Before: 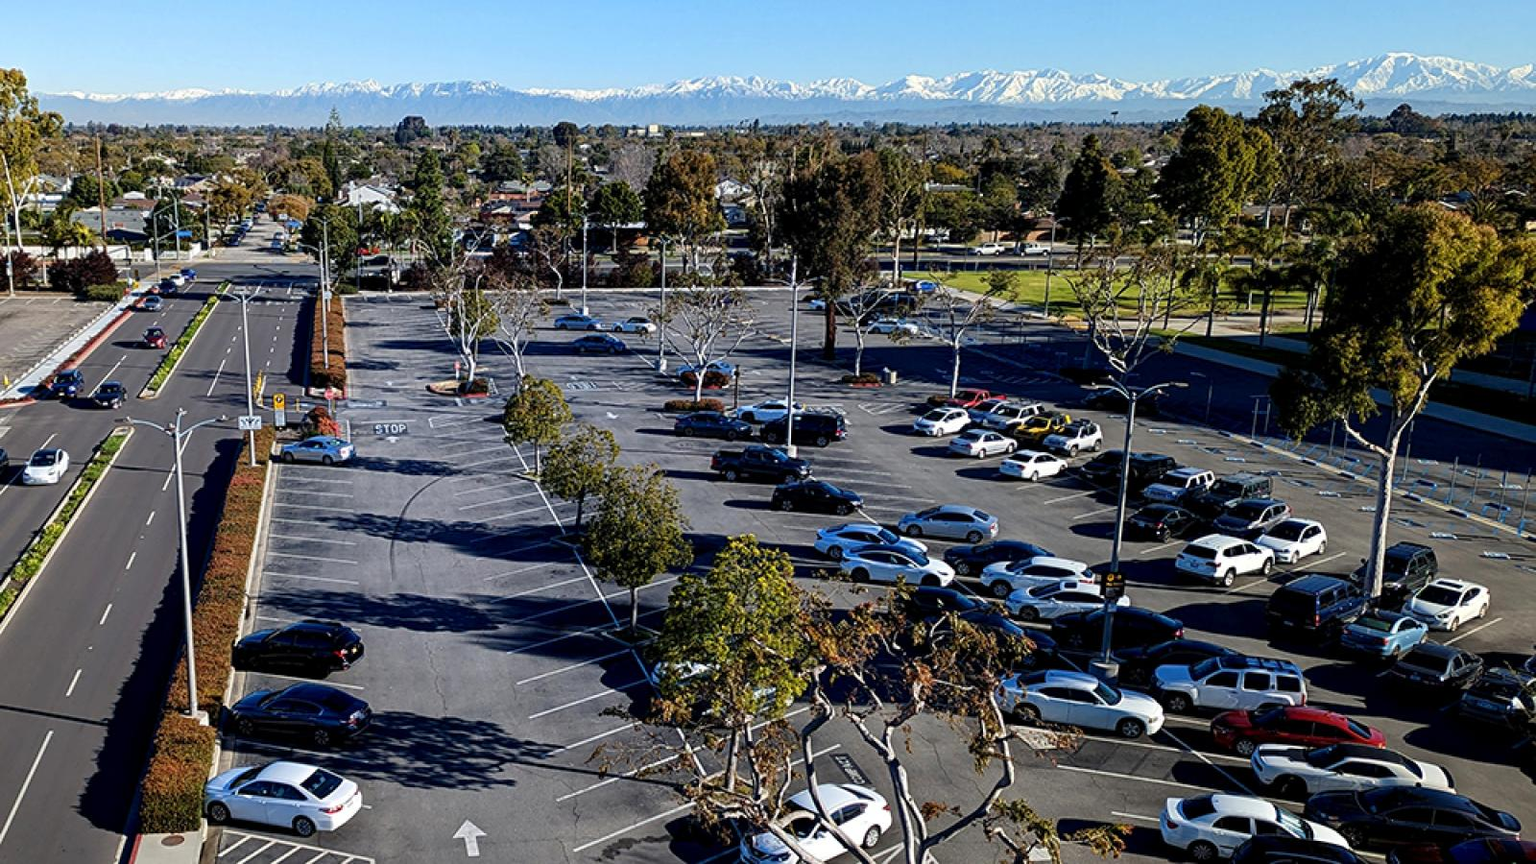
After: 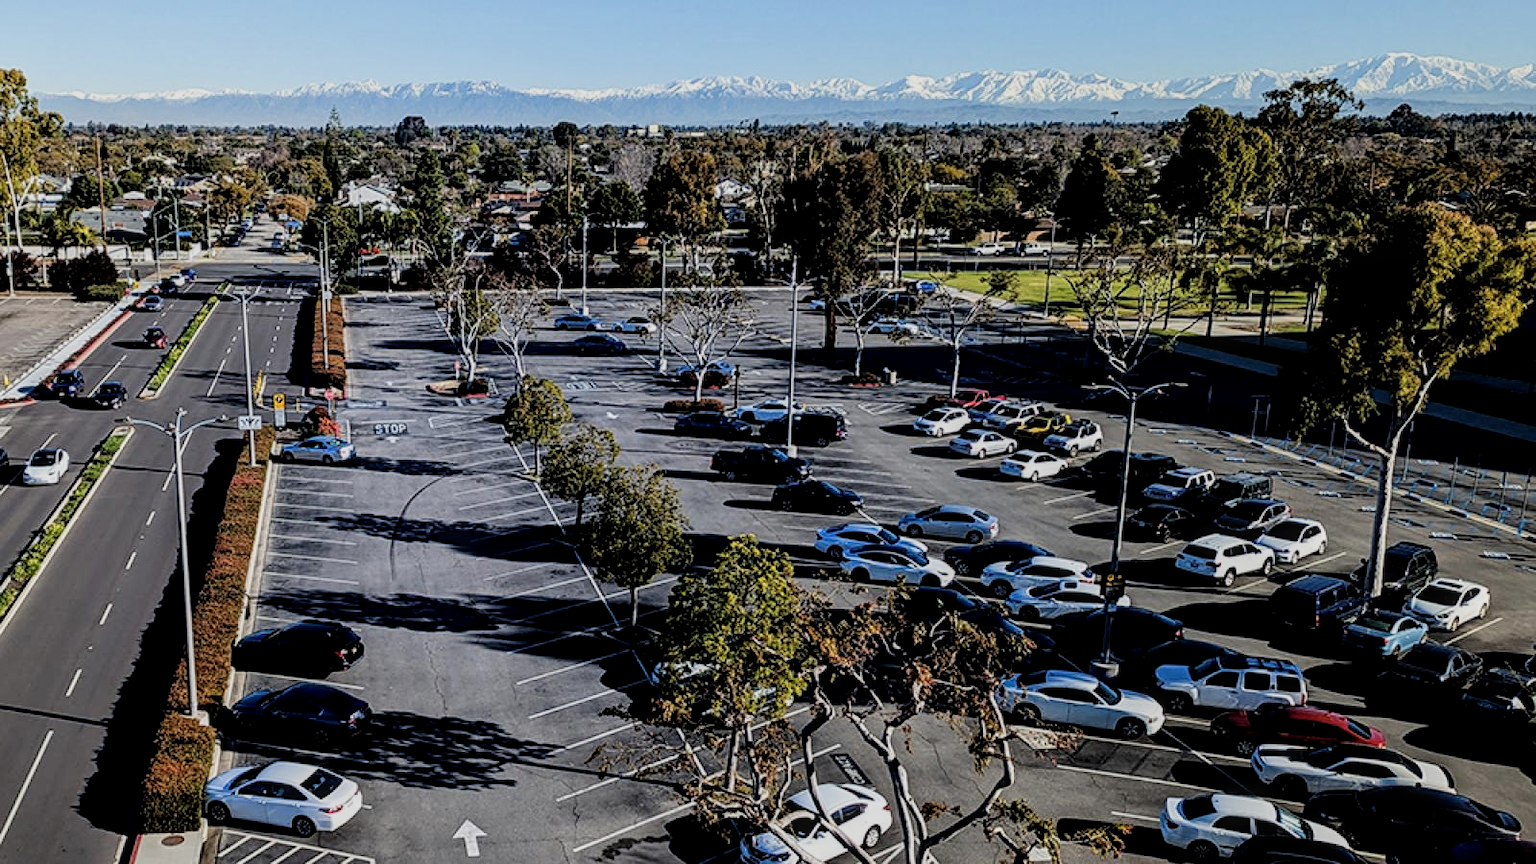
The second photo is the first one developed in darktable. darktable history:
filmic rgb: black relative exposure -5 EV, hardness 2.88, contrast 1.2, highlights saturation mix -30%
local contrast: on, module defaults
color zones: curves: ch0 [(0.25, 0.5) (0.428, 0.473) (0.75, 0.5)]; ch1 [(0.243, 0.479) (0.398, 0.452) (0.75, 0.5)]
